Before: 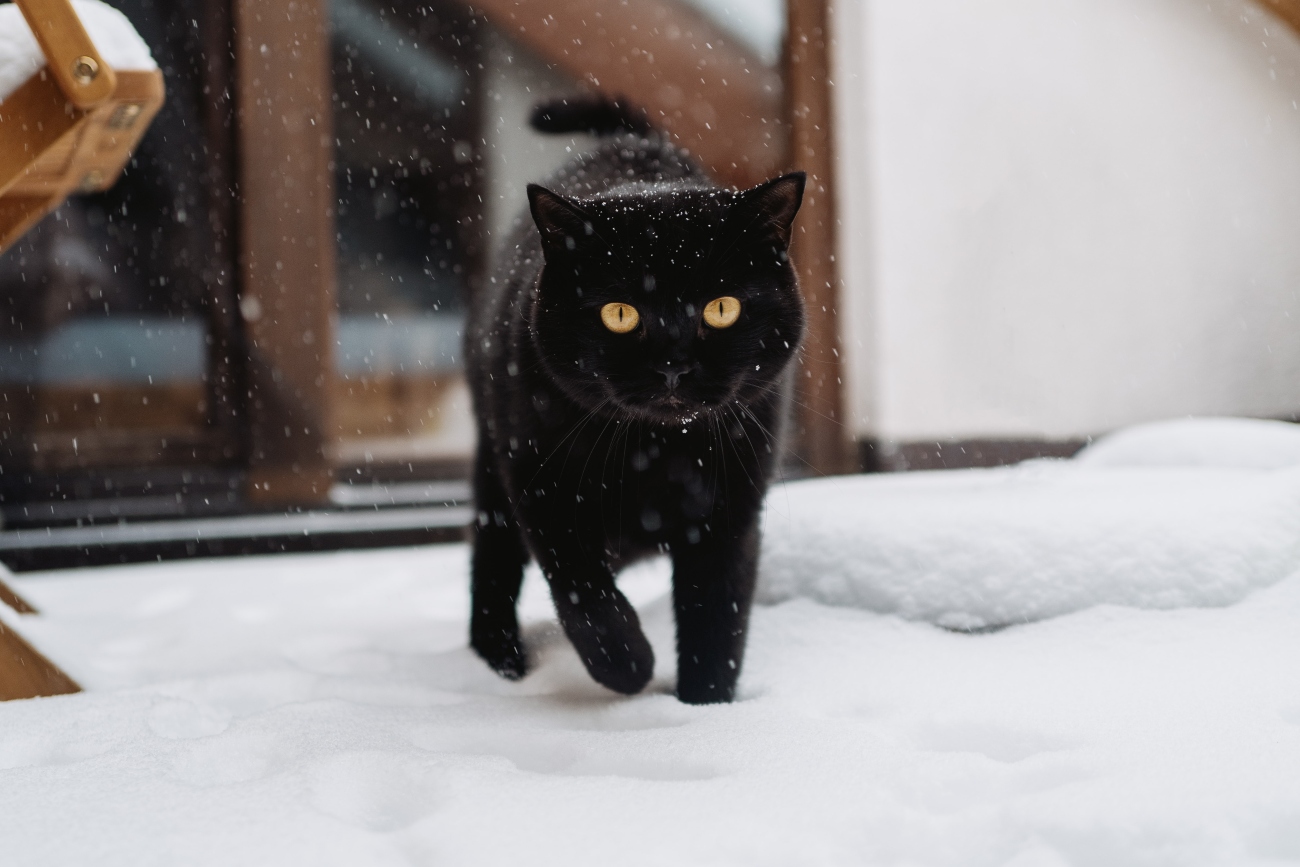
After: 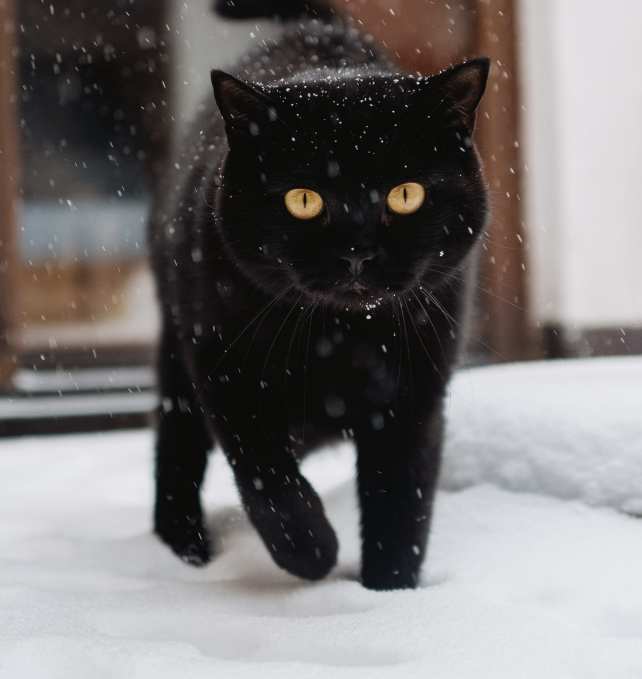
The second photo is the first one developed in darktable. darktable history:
exposure: compensate exposure bias true, compensate highlight preservation false
crop and rotate: angle 0.014°, left 24.347%, top 13.15%, right 26.209%, bottom 8.408%
